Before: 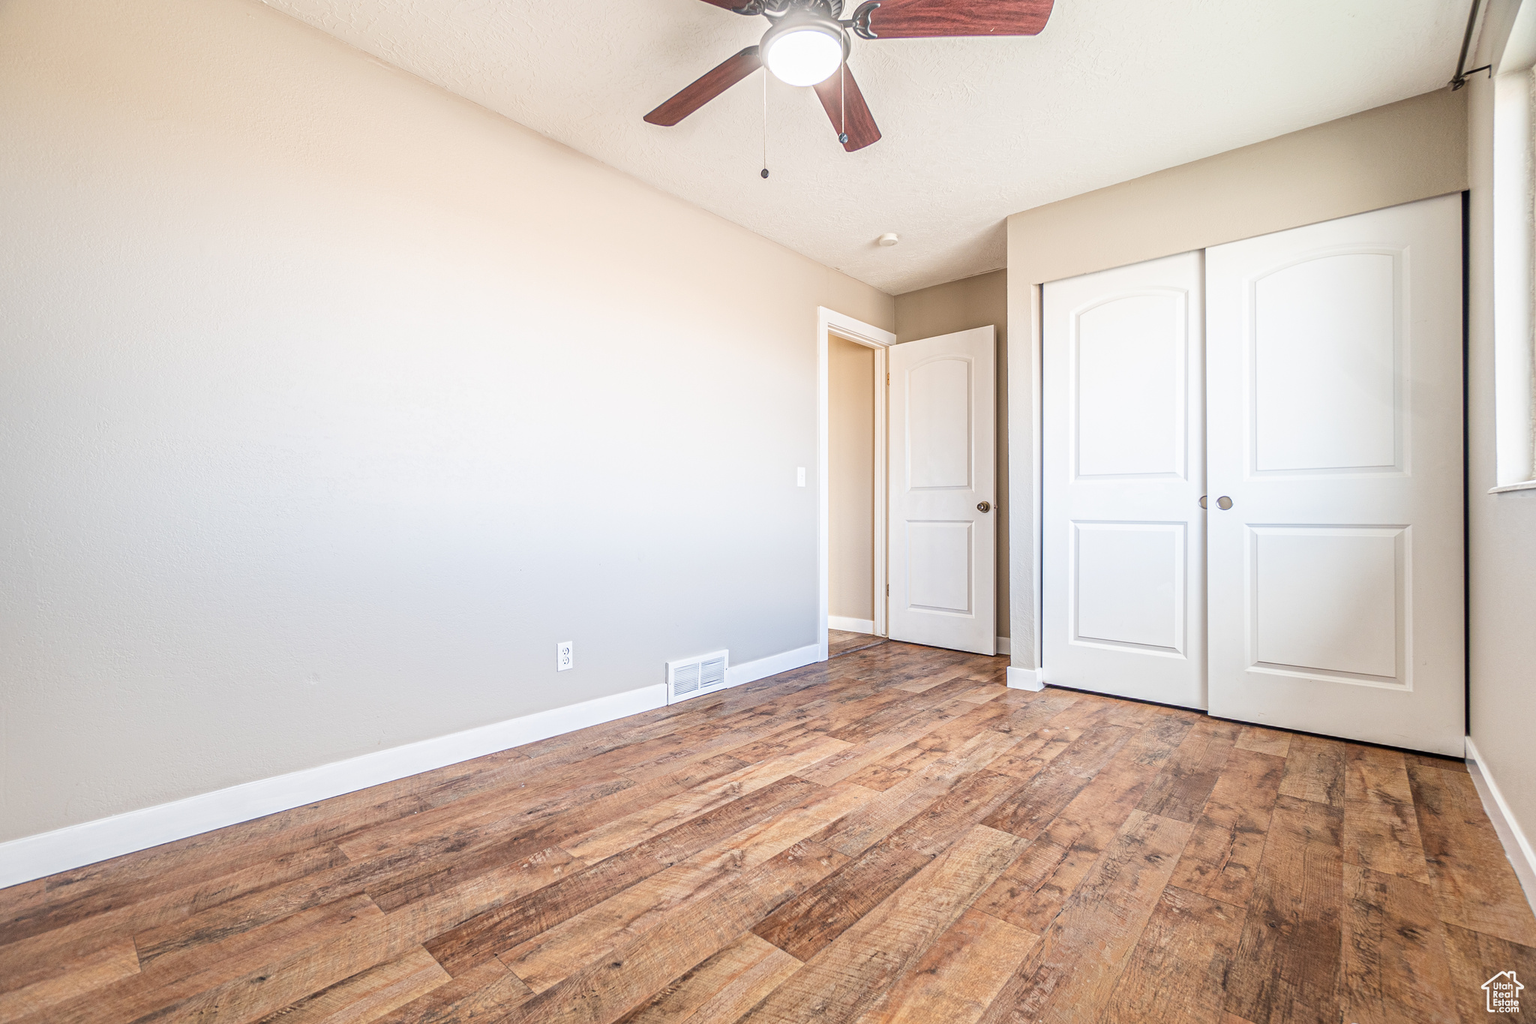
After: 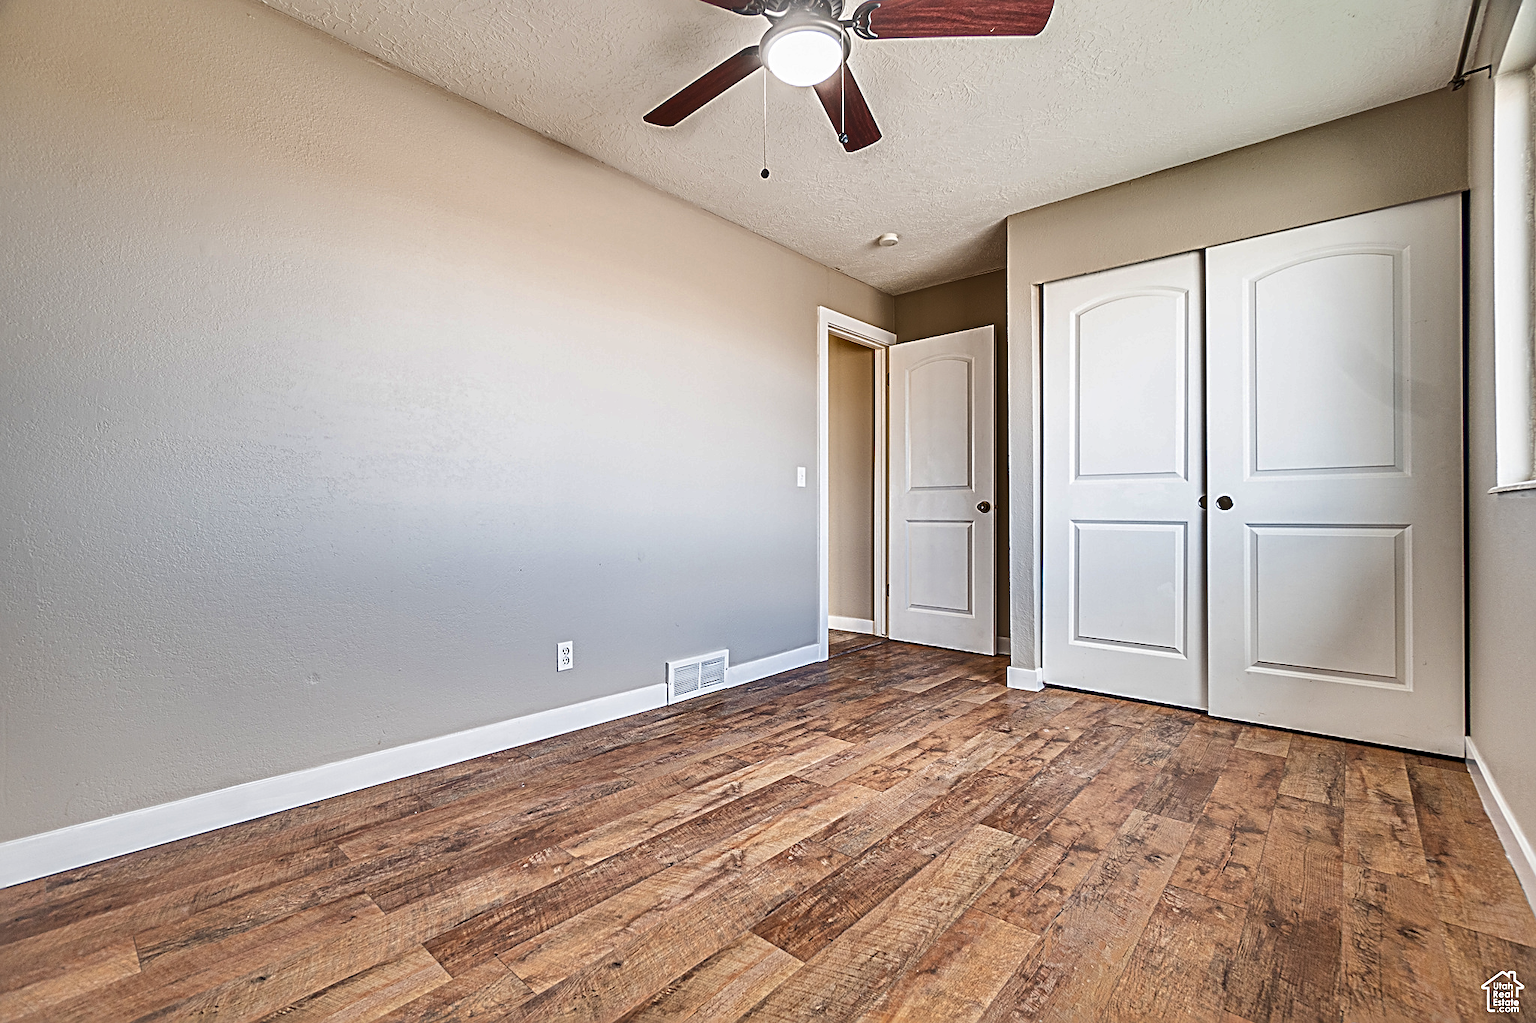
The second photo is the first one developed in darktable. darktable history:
exposure: compensate highlight preservation false
shadows and highlights: white point adjustment 0.123, highlights -70.66, soften with gaussian
sharpen: radius 2.805, amount 0.725
